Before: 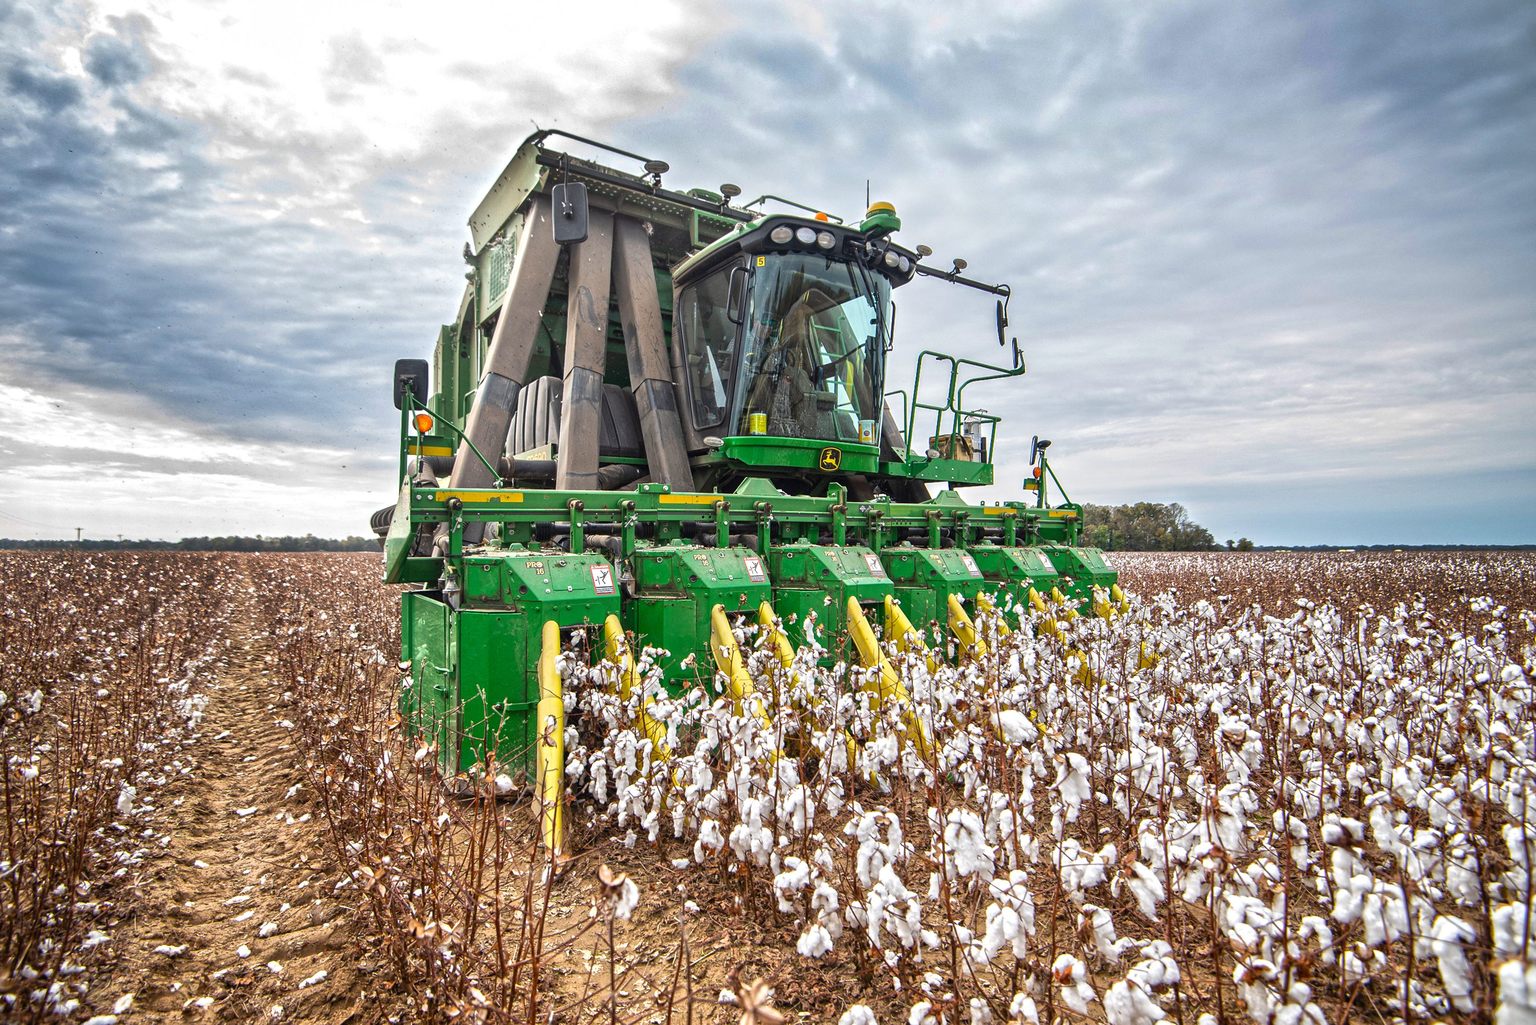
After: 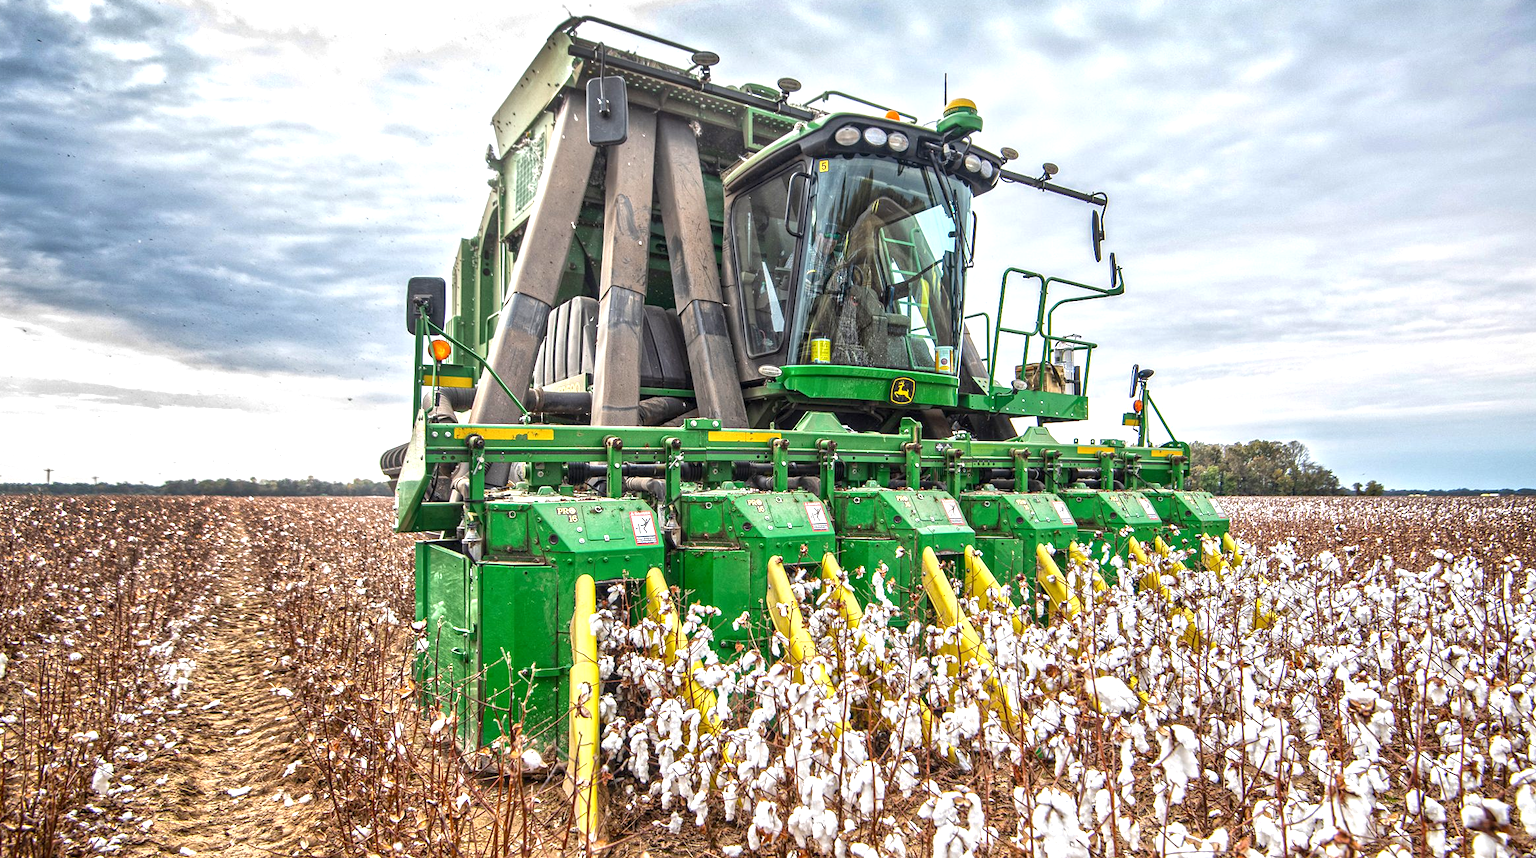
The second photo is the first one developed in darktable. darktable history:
exposure: black level correction 0.001, exposure 0.5 EV, compensate exposure bias true, compensate highlight preservation false
local contrast: on, module defaults
crop and rotate: left 2.425%, top 11.305%, right 9.6%, bottom 15.08%
